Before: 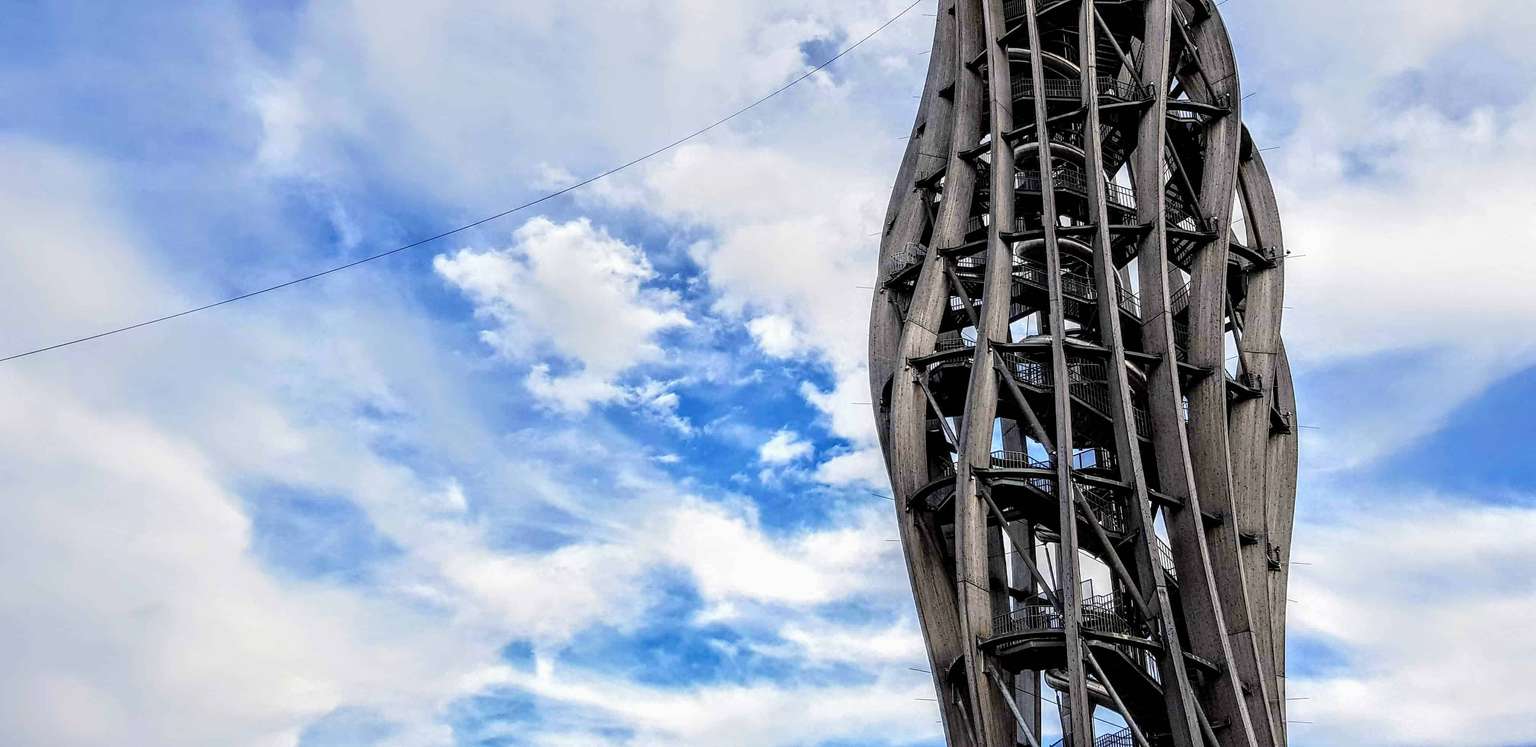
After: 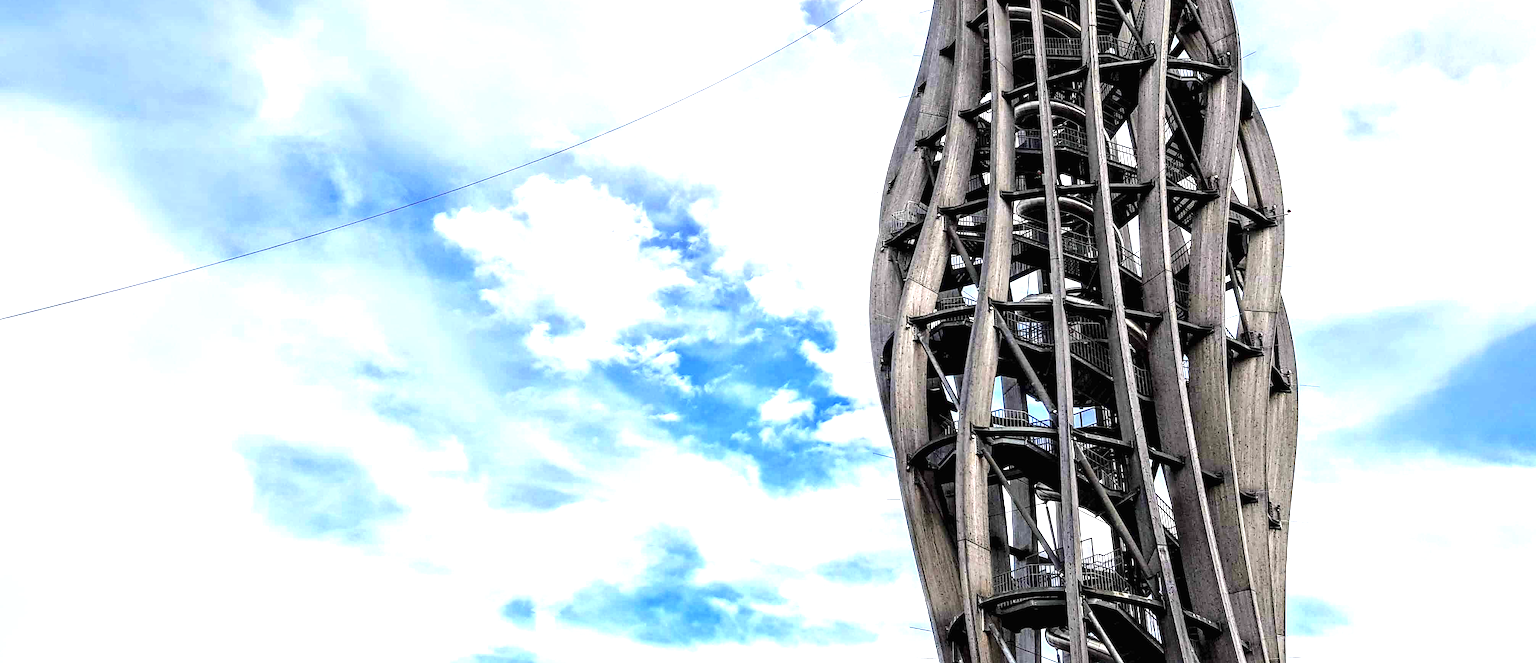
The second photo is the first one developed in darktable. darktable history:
exposure: black level correction 0, exposure 1 EV, compensate exposure bias true, compensate highlight preservation false
crop and rotate: top 5.609%, bottom 5.609%
